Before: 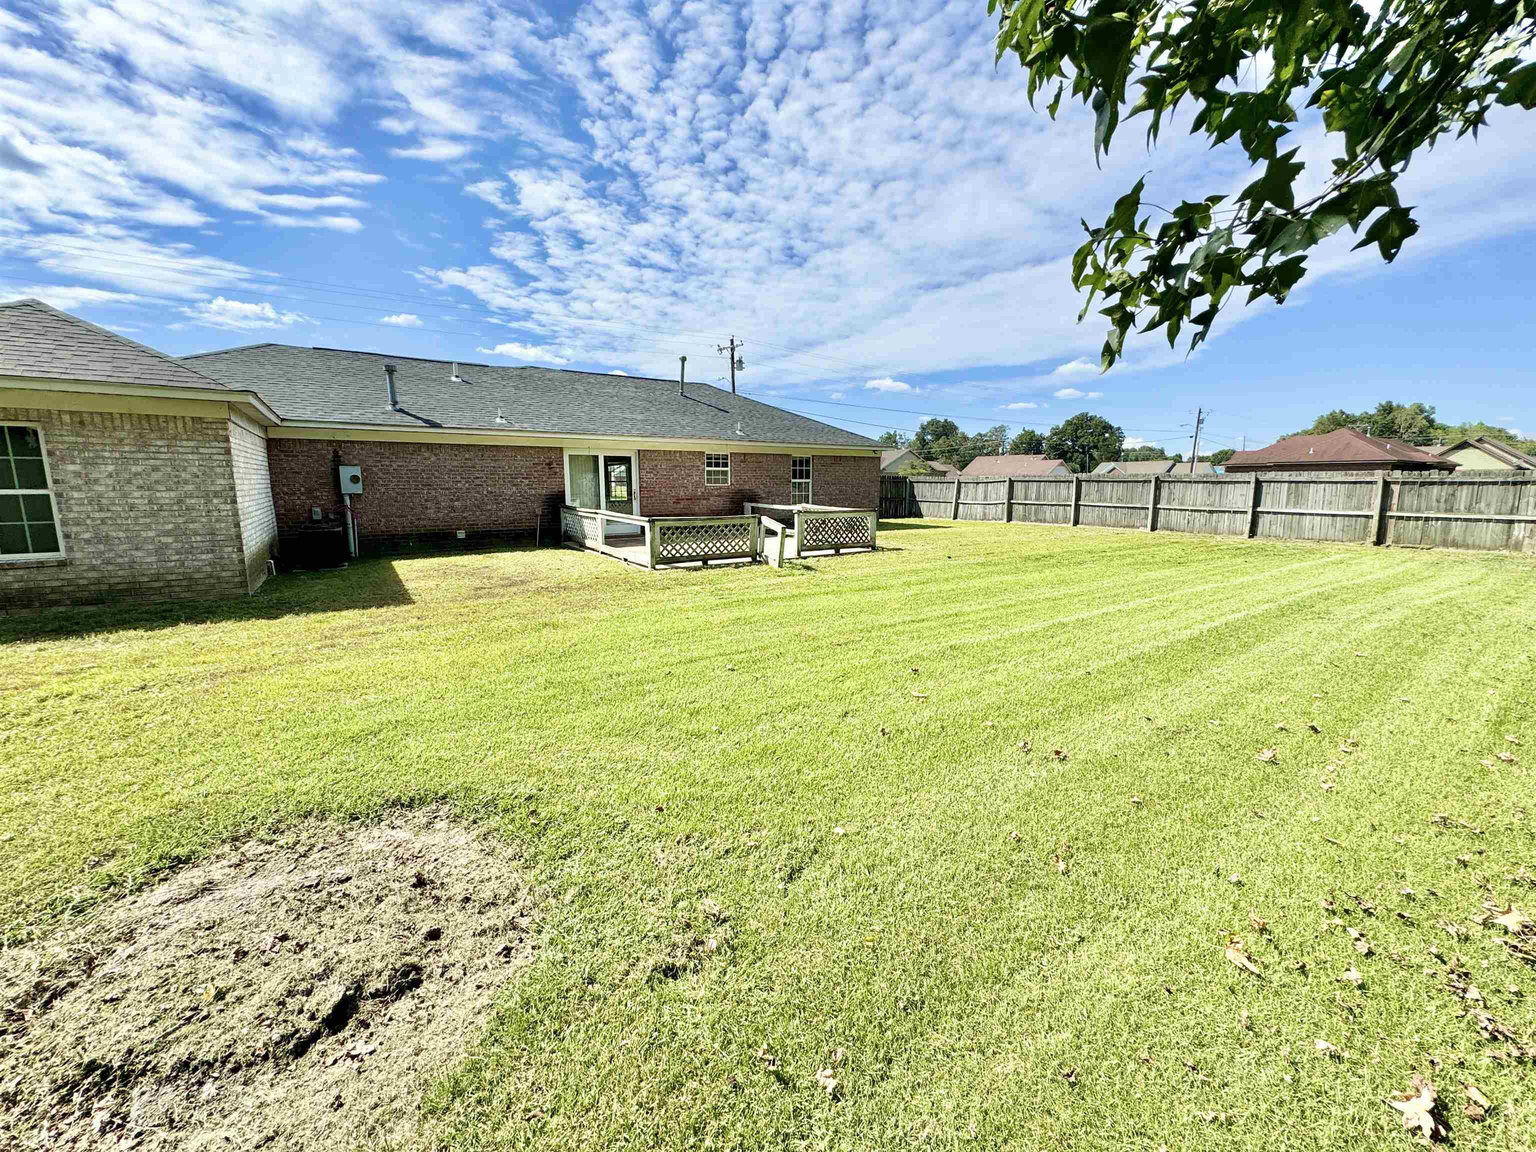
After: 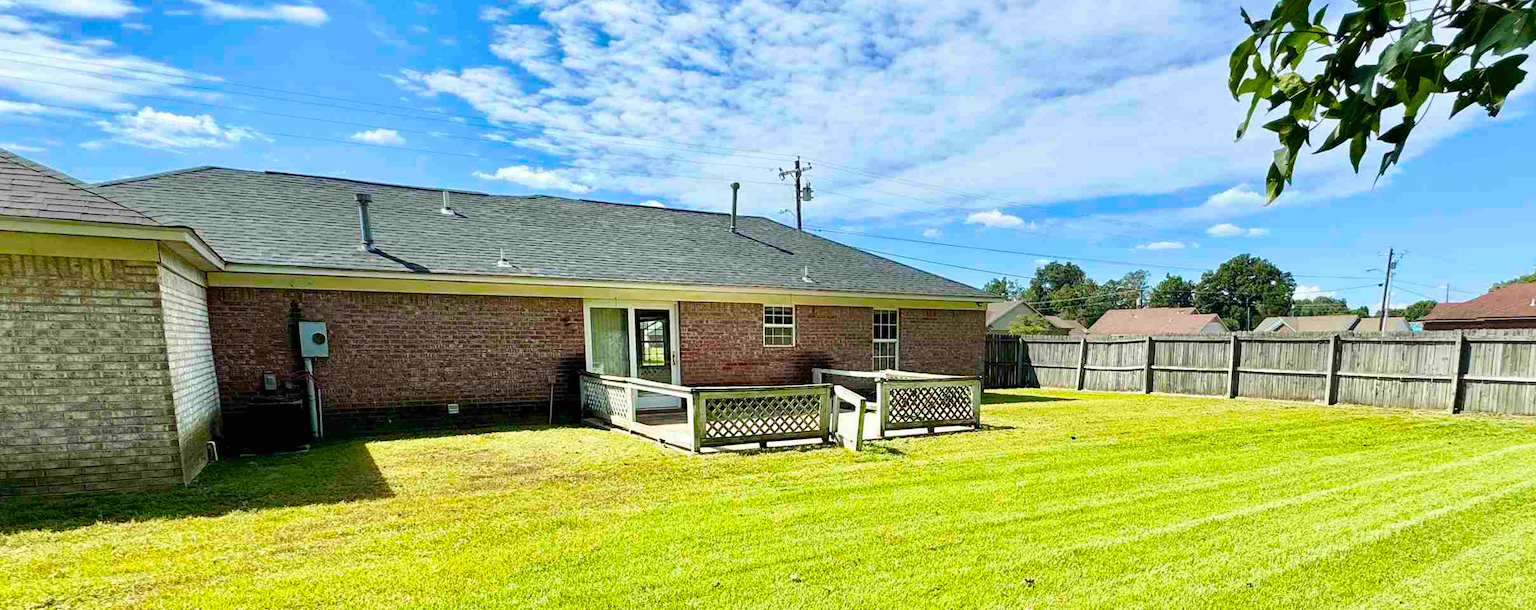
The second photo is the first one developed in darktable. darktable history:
crop: left 6.799%, top 18.477%, right 14.423%, bottom 39.762%
color balance rgb: perceptual saturation grading › global saturation 29.929%
